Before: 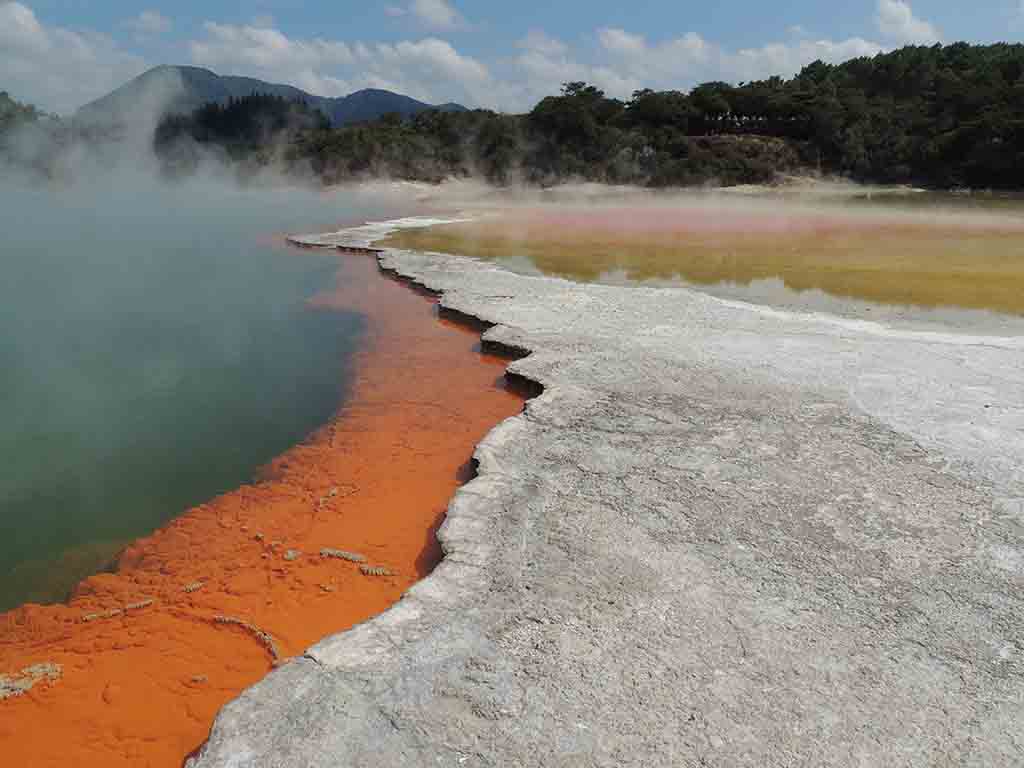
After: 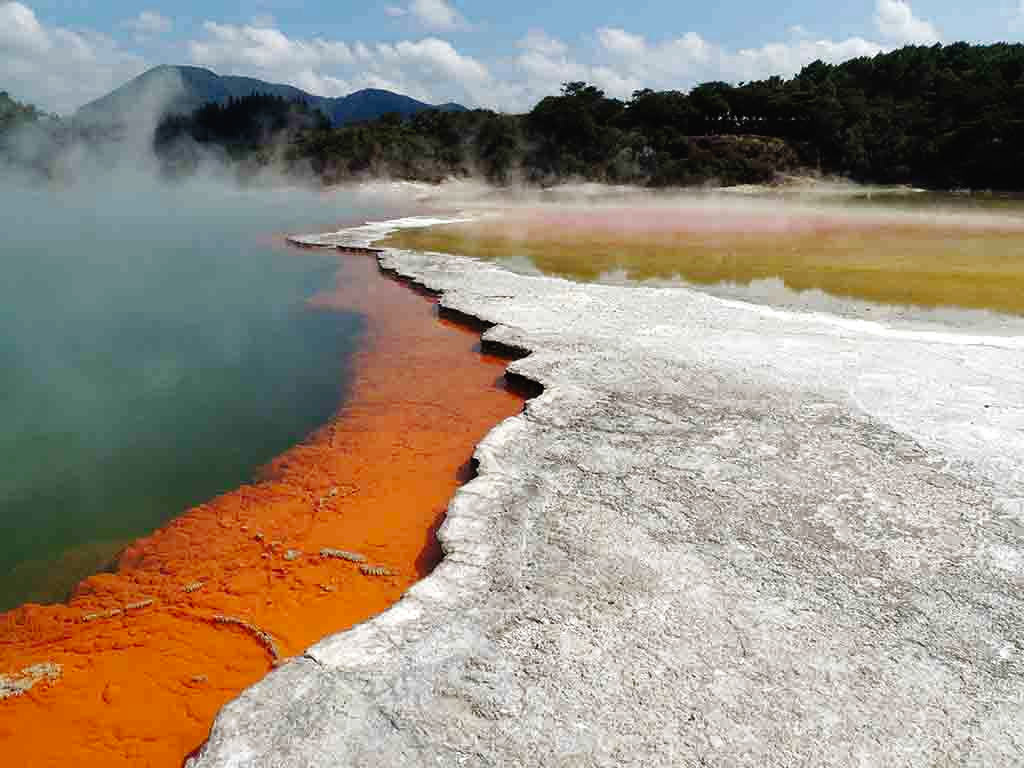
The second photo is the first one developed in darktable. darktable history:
tone curve: curves: ch0 [(0, 0.01) (0.133, 0.057) (0.338, 0.327) (0.494, 0.55) (0.726, 0.807) (1, 1)]; ch1 [(0, 0) (0.346, 0.324) (0.45, 0.431) (0.5, 0.5) (0.522, 0.517) (0.543, 0.578) (1, 1)]; ch2 [(0, 0) (0.44, 0.424) (0.501, 0.499) (0.564, 0.611) (0.622, 0.667) (0.707, 0.746) (1, 1)], preserve colors none
tone equalizer: -8 EV 0 EV, -7 EV -0.002 EV, -6 EV 0.004 EV, -5 EV -0.034 EV, -4 EV -0.146 EV, -3 EV -0.173 EV, -2 EV 0.229 EV, -1 EV 0.721 EV, +0 EV 0.483 EV, edges refinement/feathering 500, mask exposure compensation -1.57 EV, preserve details no
